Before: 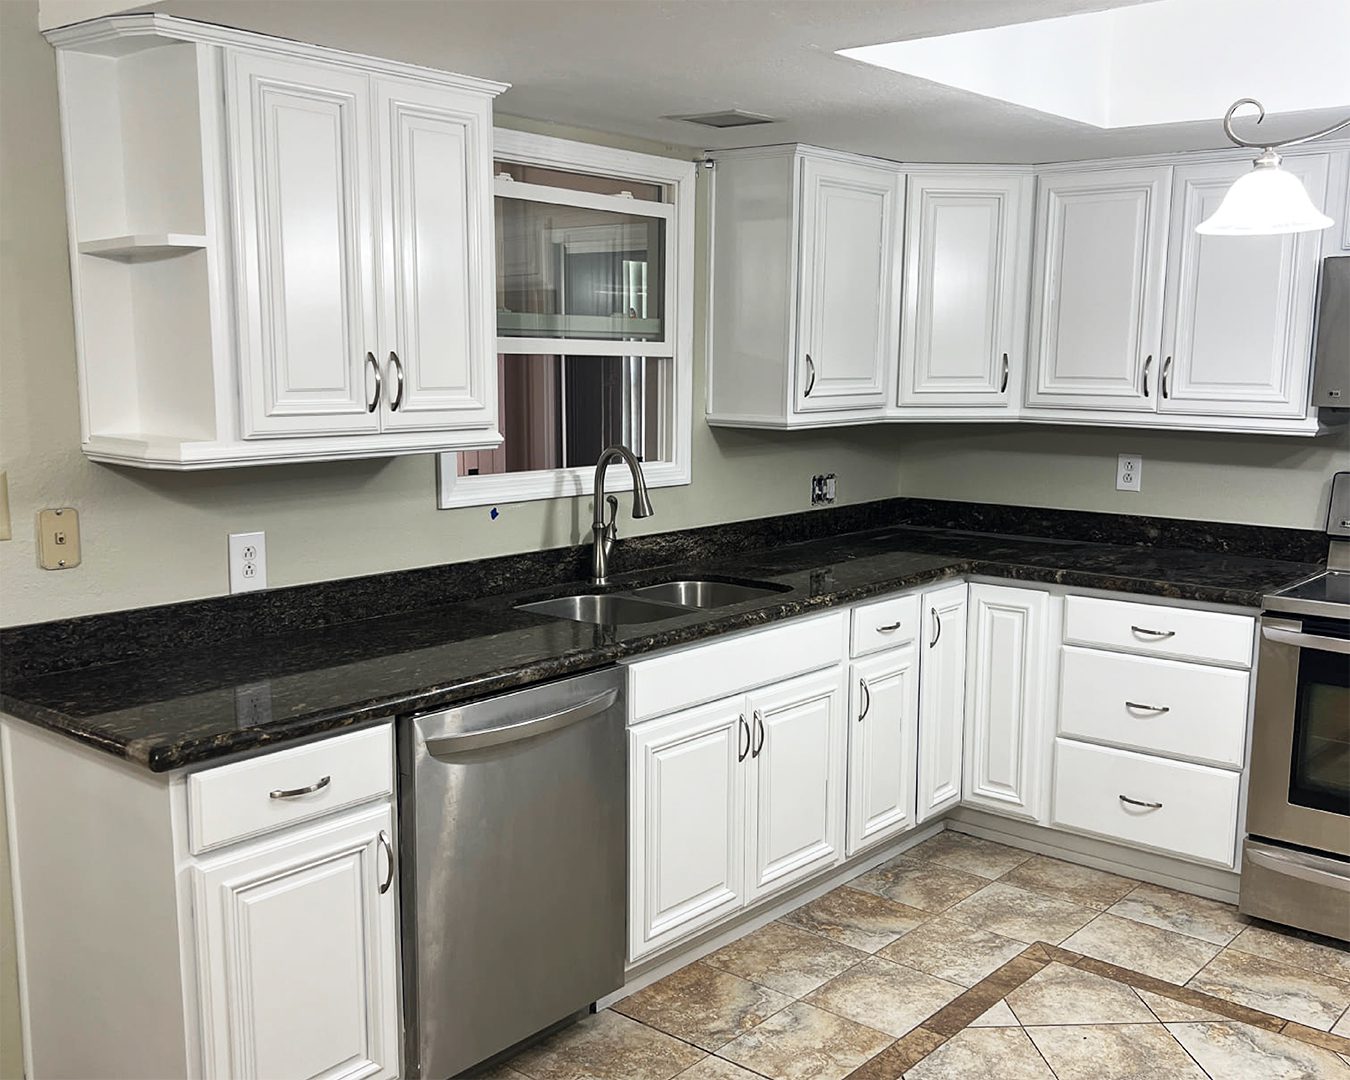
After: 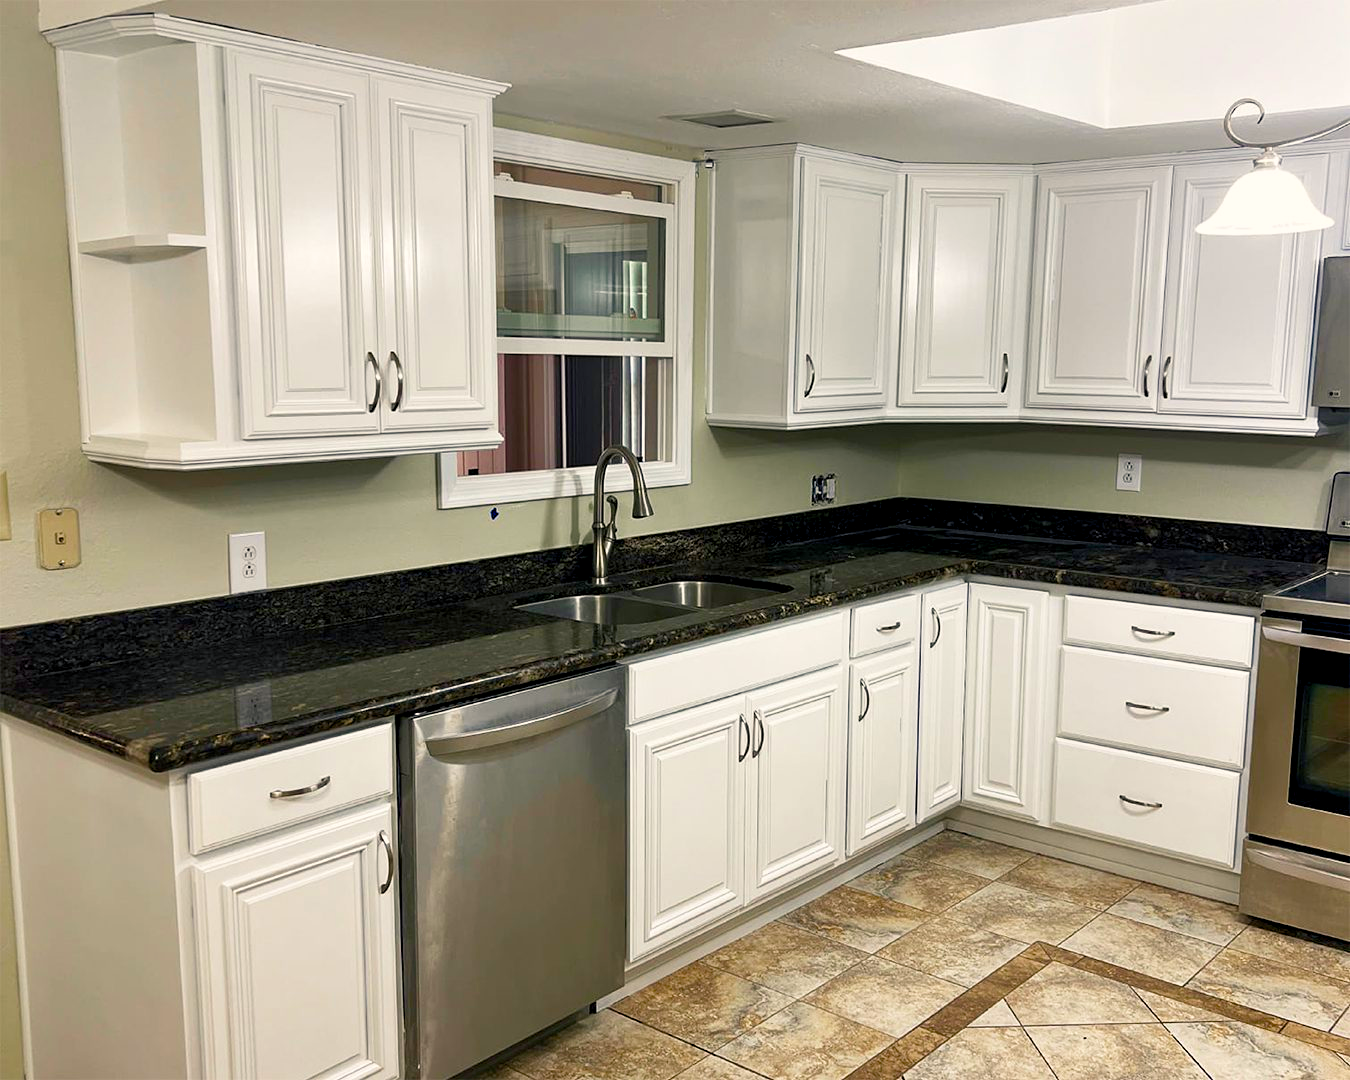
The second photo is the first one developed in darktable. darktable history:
velvia: on, module defaults
color balance rgb: shadows lift › chroma 1%, shadows lift › hue 240.84°, highlights gain › chroma 2%, highlights gain › hue 73.2°, global offset › luminance -0.5%, perceptual saturation grading › global saturation 20%, perceptual saturation grading › highlights -25%, perceptual saturation grading › shadows 50%, global vibrance 25.26%
